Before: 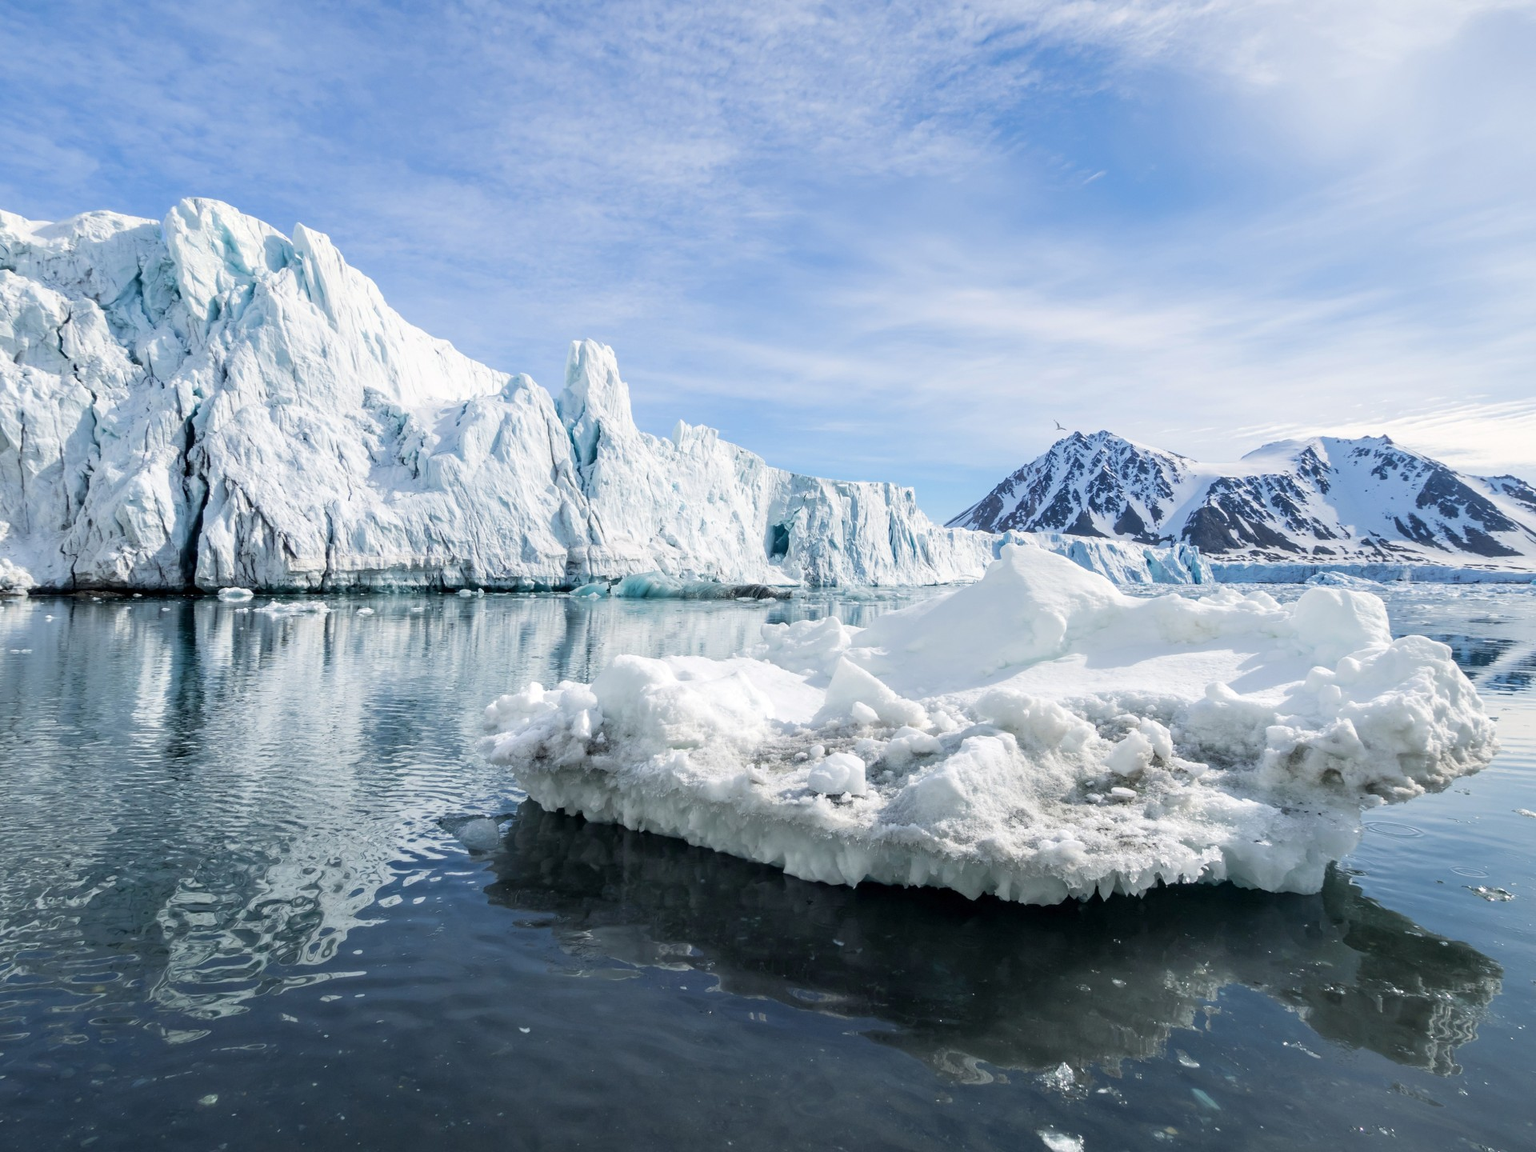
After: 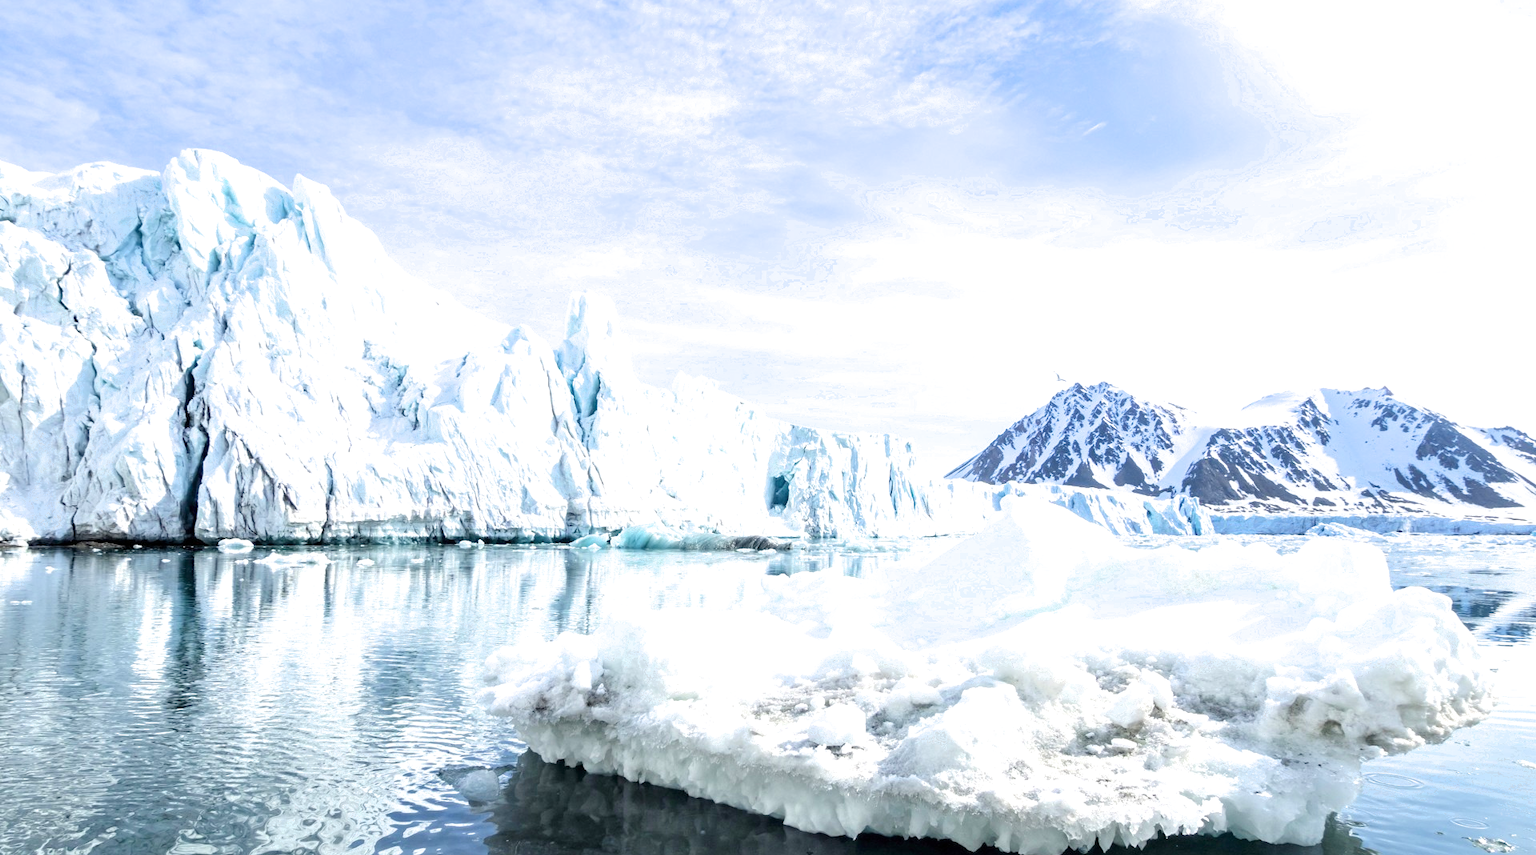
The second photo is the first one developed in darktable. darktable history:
exposure: black level correction 0, exposure 1.37 EV, compensate highlight preservation false
filmic rgb: black relative exposure -14.93 EV, white relative exposure 3 EV, target black luminance 0%, hardness 9.31, latitude 98.42%, contrast 0.911, shadows ↔ highlights balance 0.645%
crop: top 4.243%, bottom 21.463%
